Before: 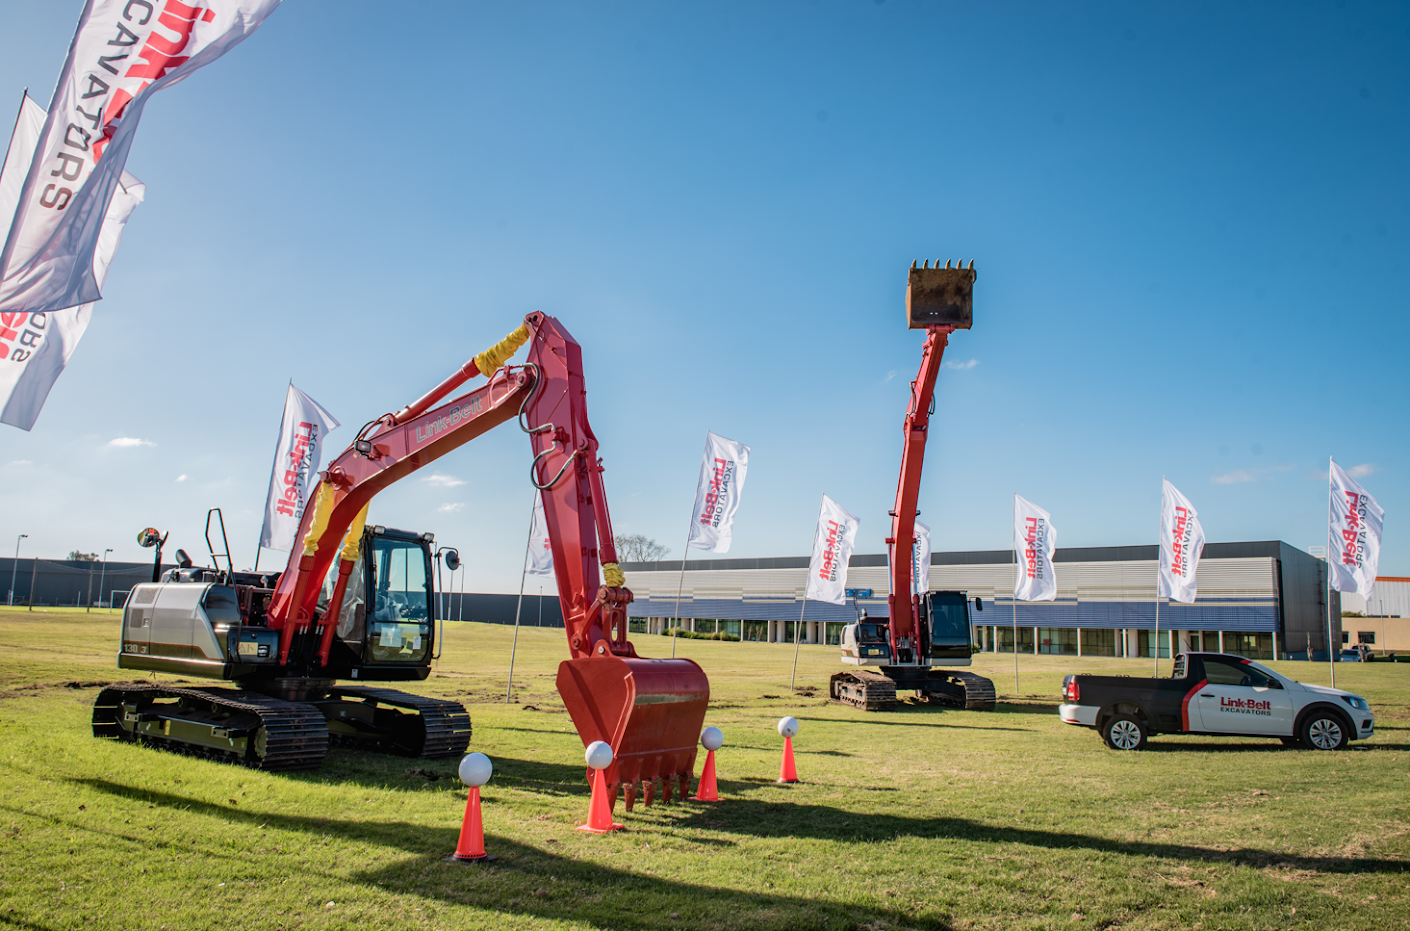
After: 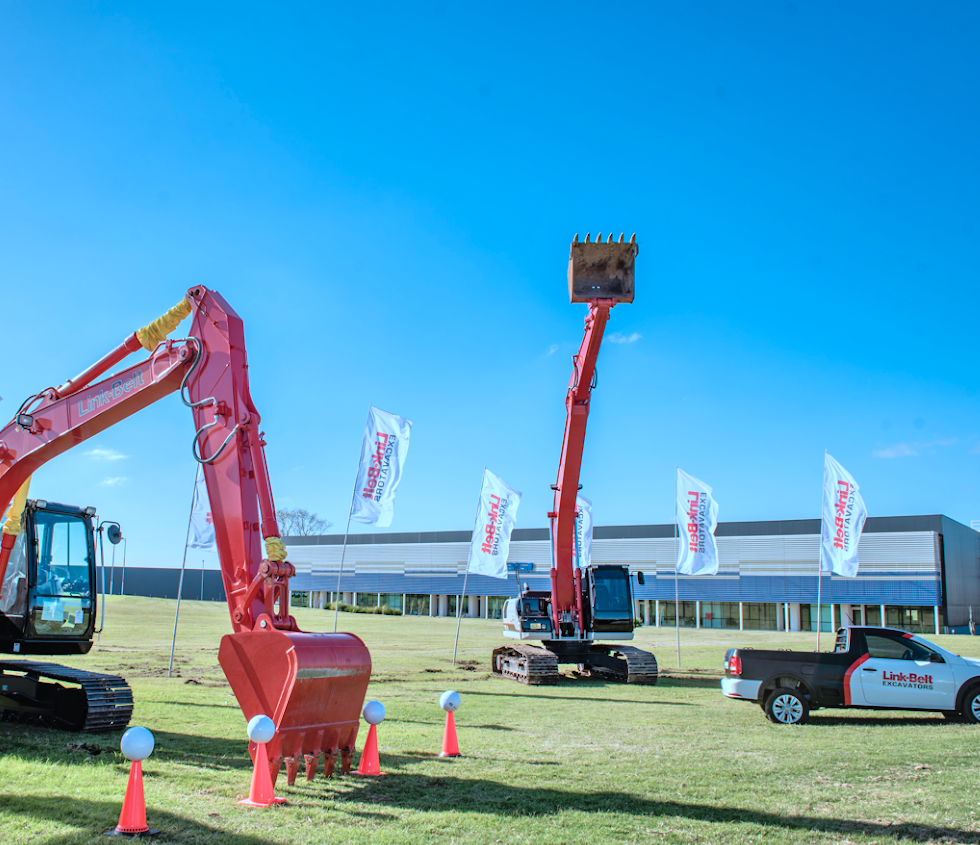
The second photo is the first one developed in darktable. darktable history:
shadows and highlights: shadows 62.66, white point adjustment 0.37, highlights -34.44, compress 83.82%
tone equalizer: -7 EV 0.15 EV, -6 EV 0.6 EV, -5 EV 1.15 EV, -4 EV 1.33 EV, -3 EV 1.15 EV, -2 EV 0.6 EV, -1 EV 0.15 EV, mask exposure compensation -0.5 EV
color correction: highlights a* -9.35, highlights b* -23.15
white balance: red 0.974, blue 1.044
crop and rotate: left 24.034%, top 2.838%, right 6.406%, bottom 6.299%
